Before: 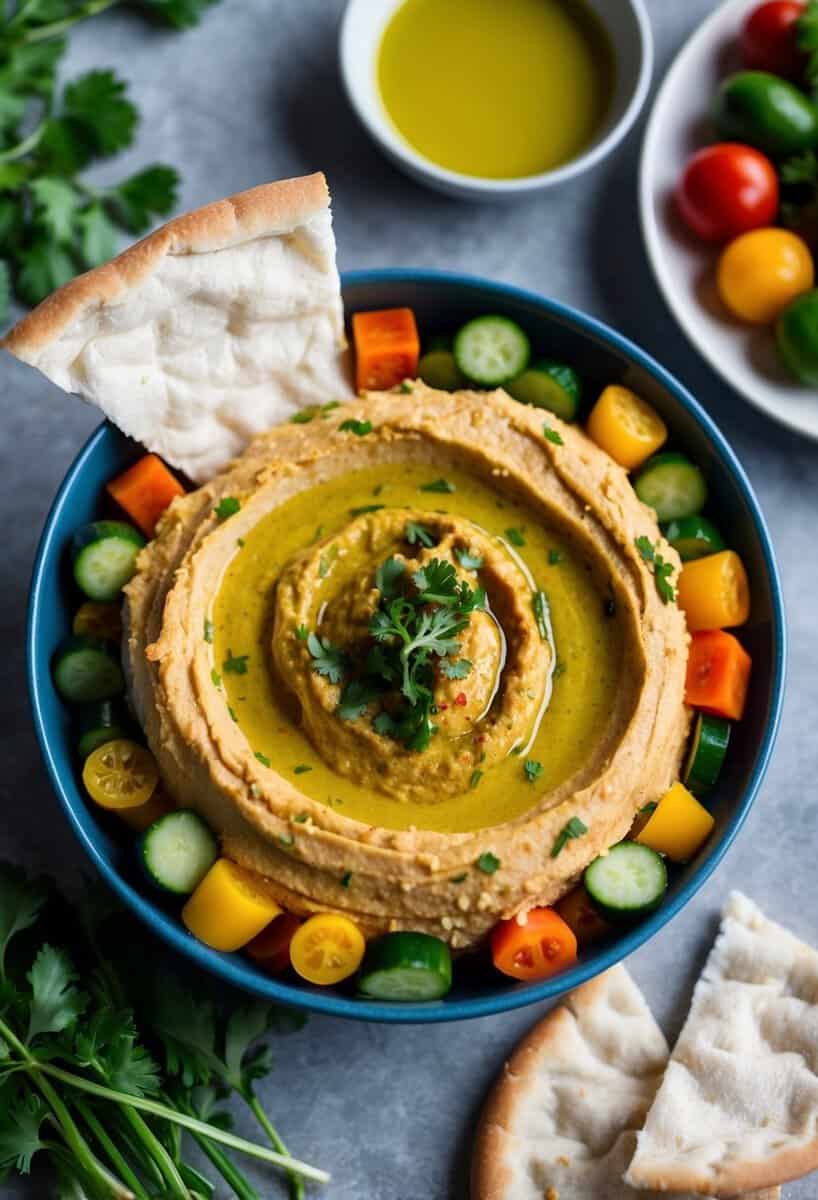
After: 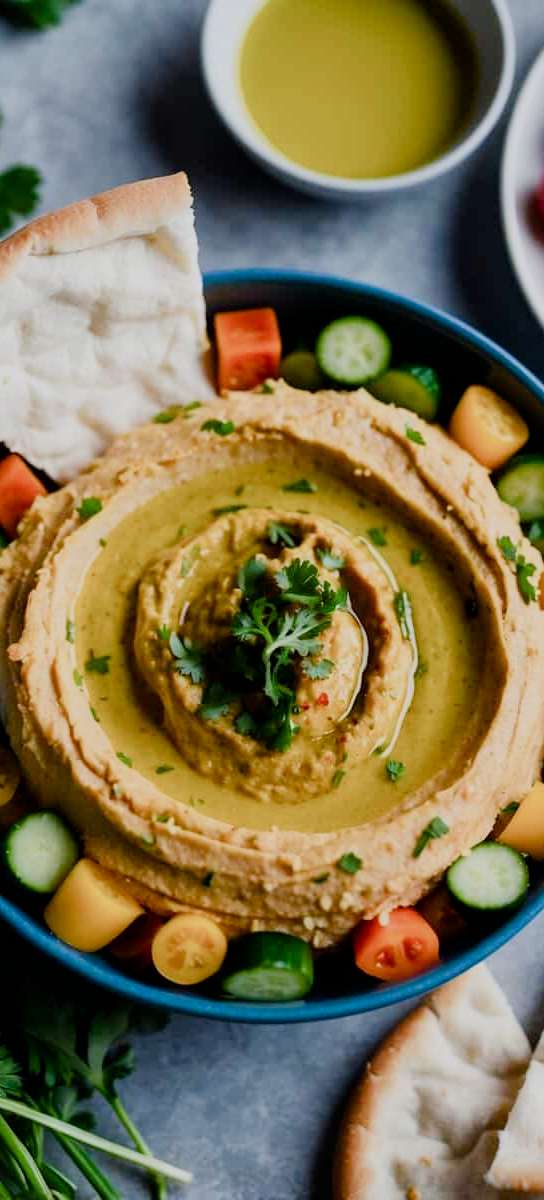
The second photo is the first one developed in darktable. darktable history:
contrast brightness saturation: contrast 0.1, brightness 0.02, saturation 0.02
filmic rgb: black relative exposure -7.65 EV, white relative exposure 4.56 EV, hardness 3.61
crop: left 16.899%, right 16.556%
color balance rgb: perceptual saturation grading › global saturation 20%, perceptual saturation grading › highlights -50%, perceptual saturation grading › shadows 30%
